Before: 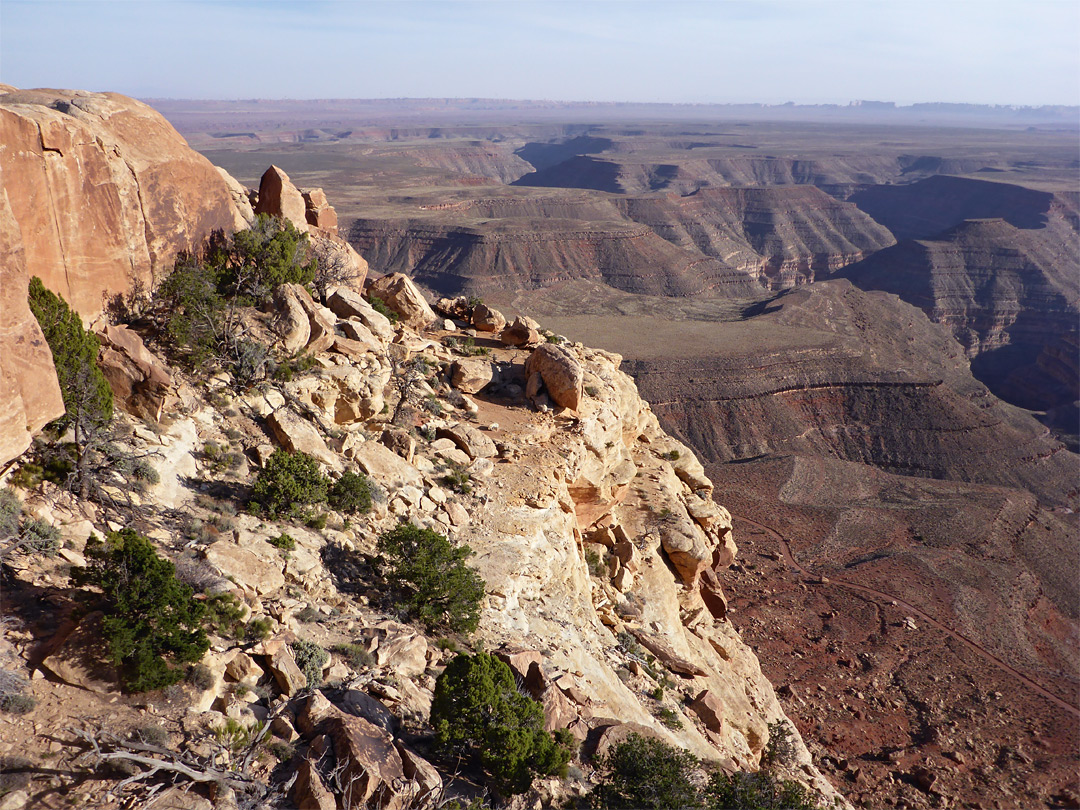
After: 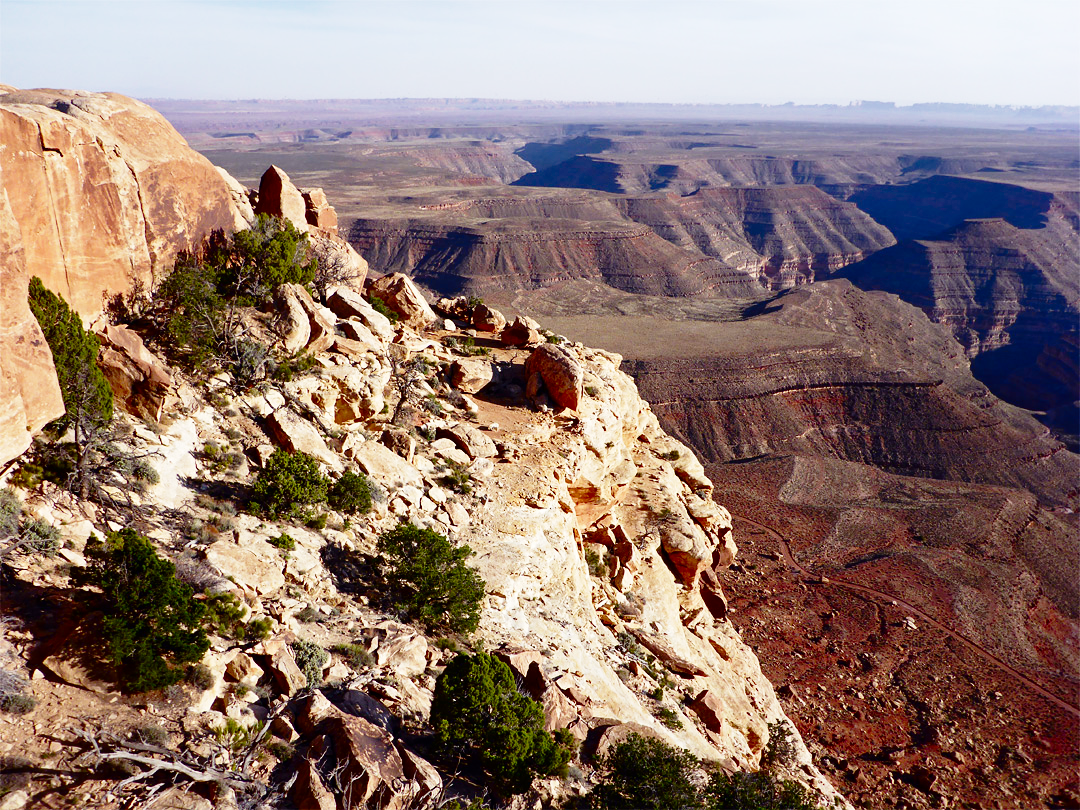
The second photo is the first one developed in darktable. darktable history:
contrast brightness saturation: brightness -0.25, saturation 0.204
base curve: curves: ch0 [(0, 0) (0.028, 0.03) (0.121, 0.232) (0.46, 0.748) (0.859, 0.968) (1, 1)], preserve colors none
